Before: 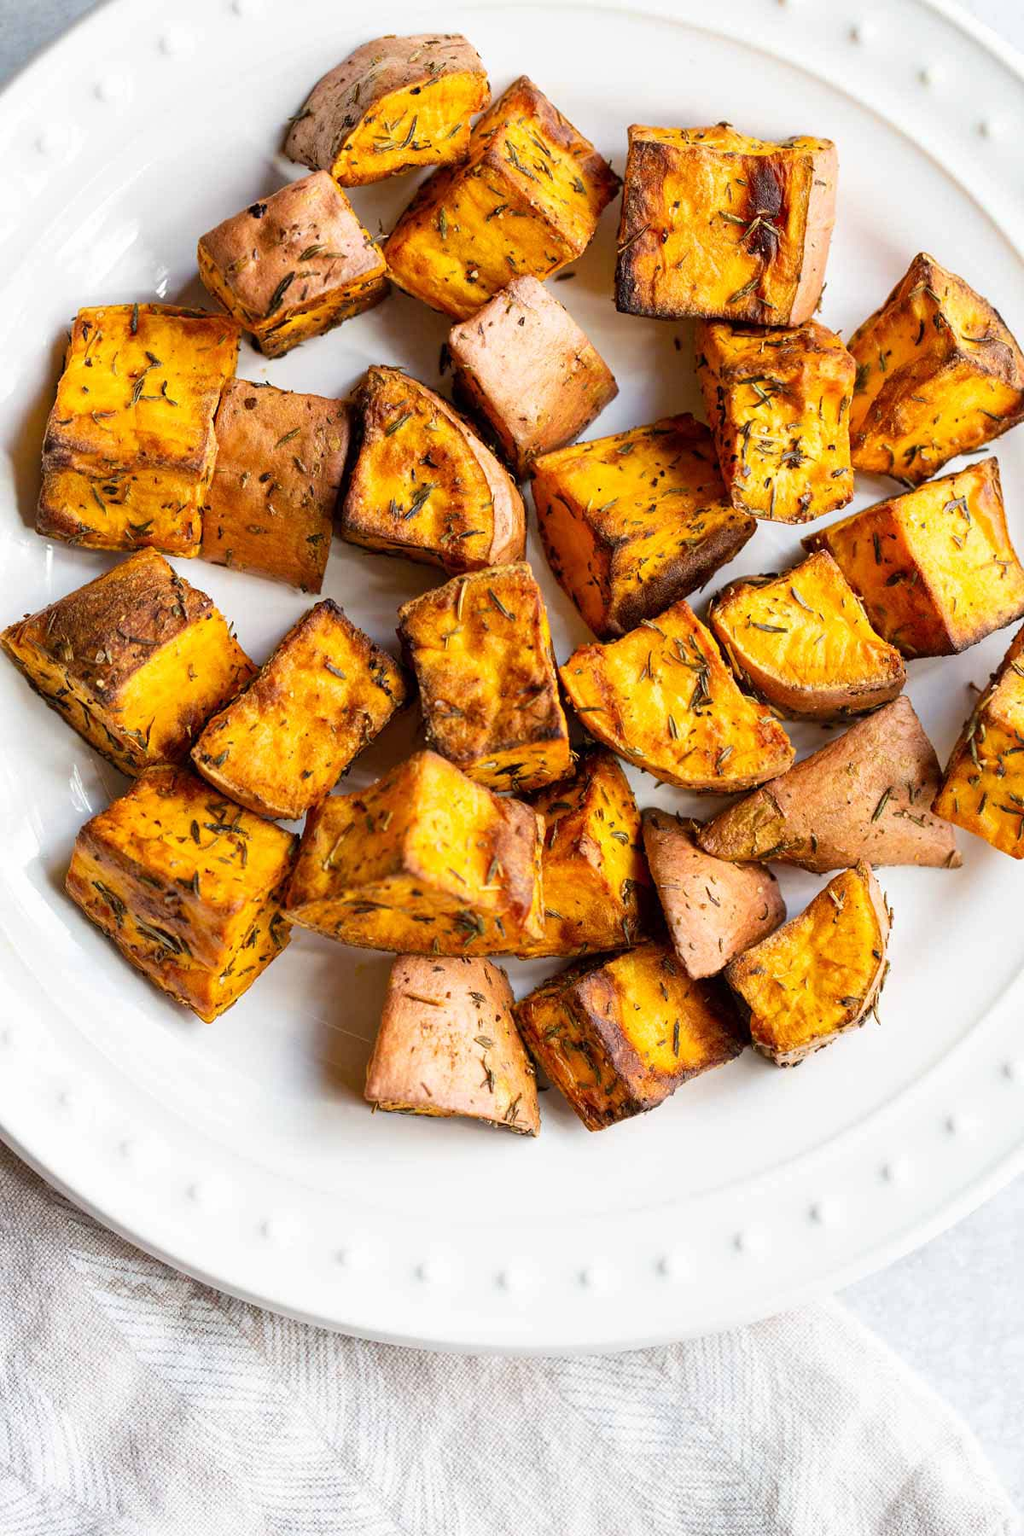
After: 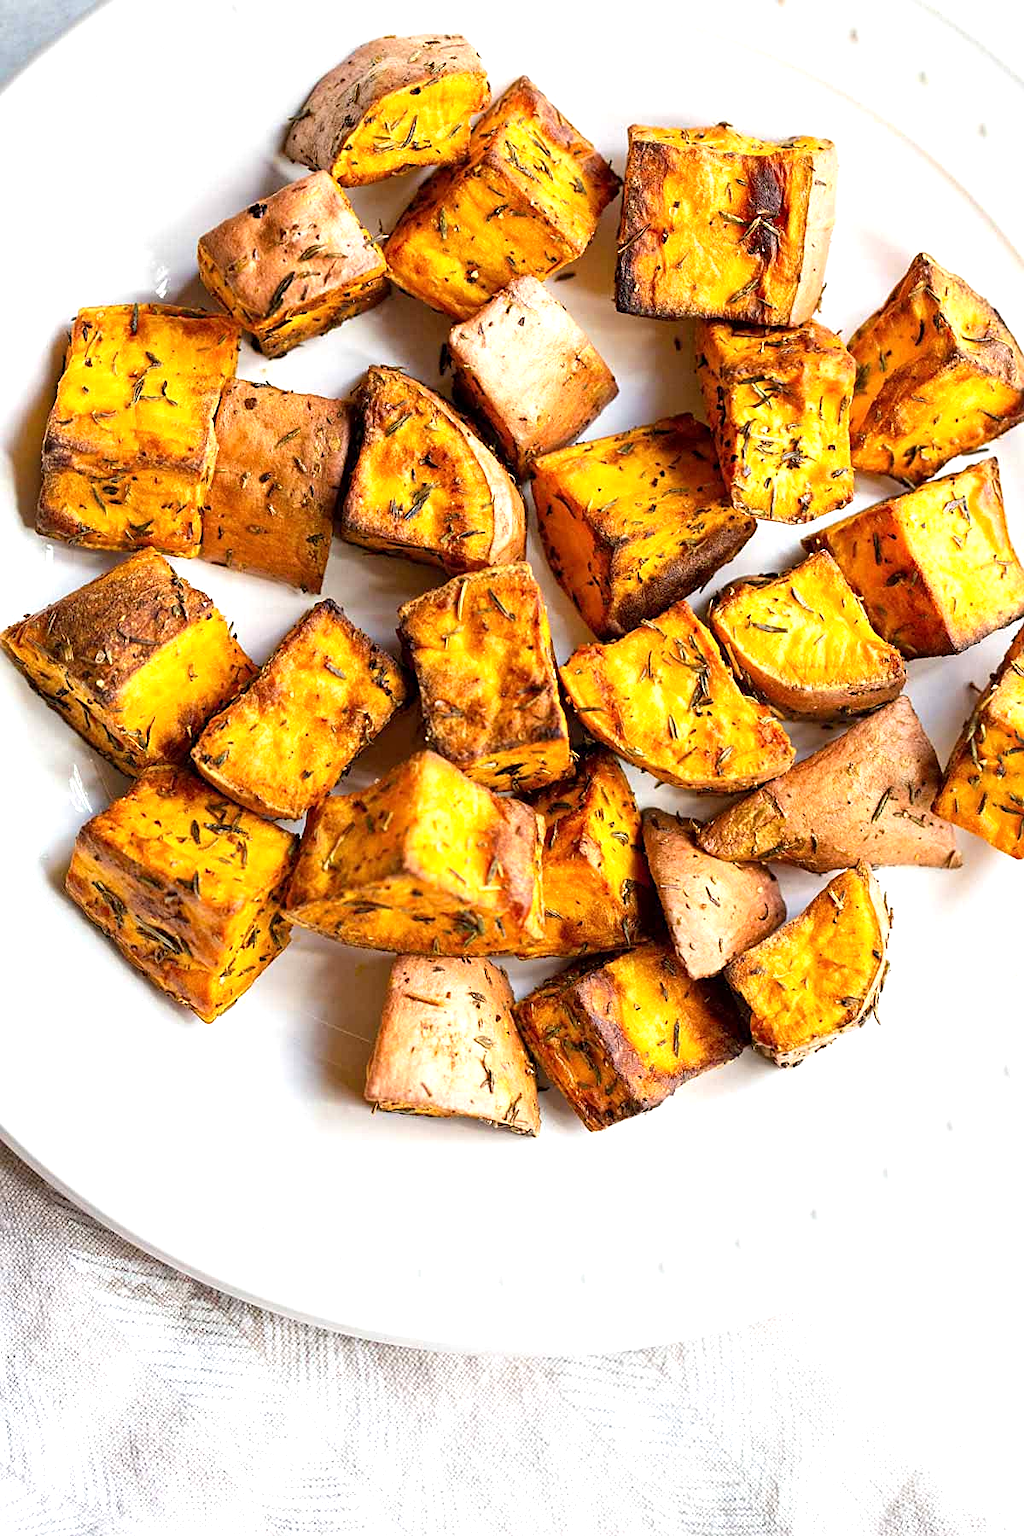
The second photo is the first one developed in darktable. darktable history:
sharpen: amount 0.475
exposure: black level correction 0.001, exposure 0.5 EV, compensate highlight preservation false
